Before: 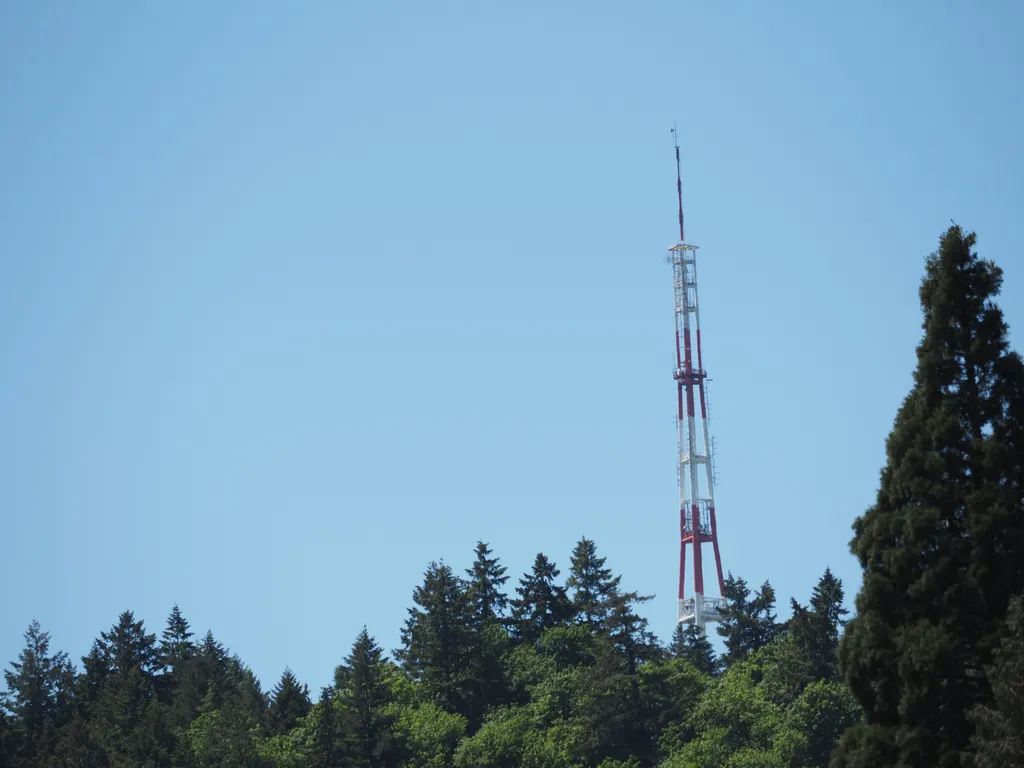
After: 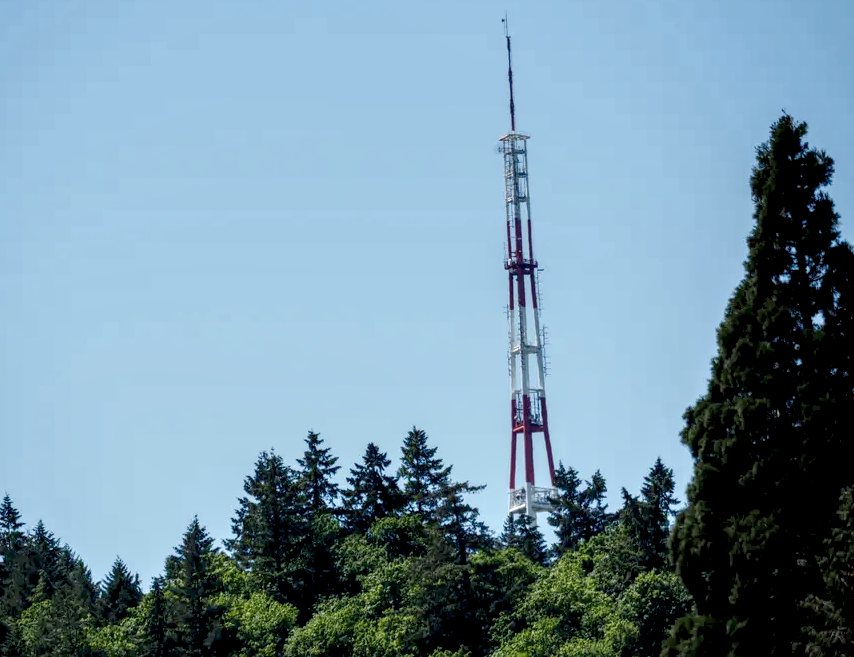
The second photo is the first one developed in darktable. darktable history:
levels: mode automatic, levels [0, 0.445, 1]
crop: left 16.539%, top 14.339%
color balance rgb: global offset › luminance -1.437%, perceptual saturation grading › global saturation 20%, perceptual saturation grading › highlights -49.079%, perceptual saturation grading › shadows 24.052%
local contrast: highlights 60%, shadows 59%, detail 160%
